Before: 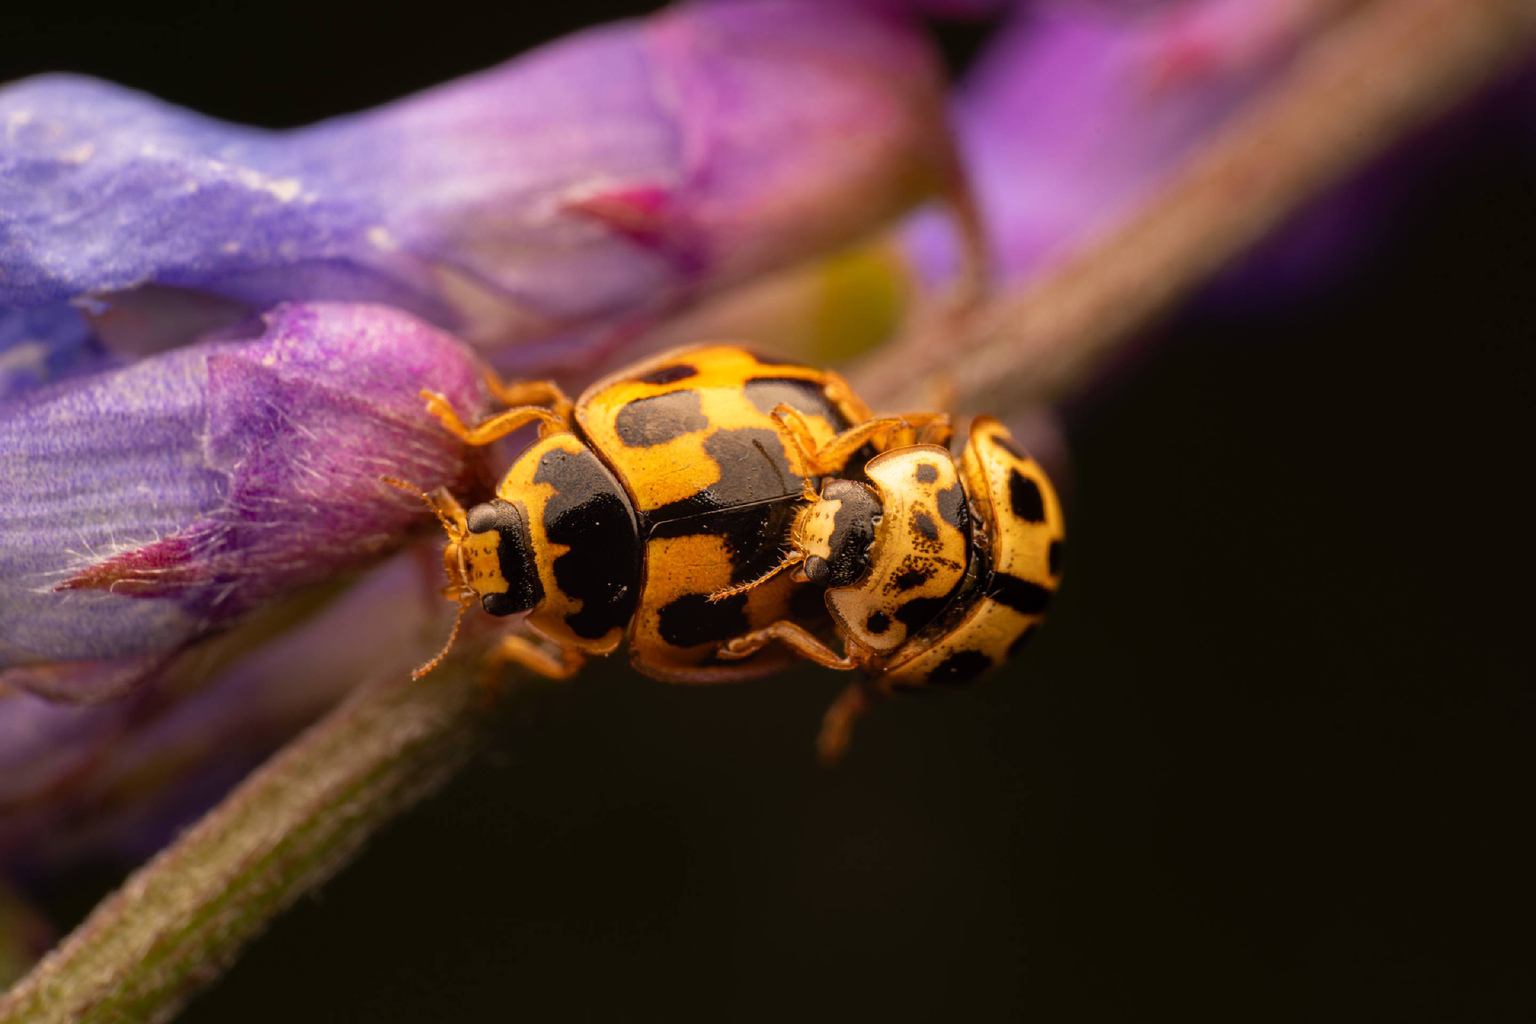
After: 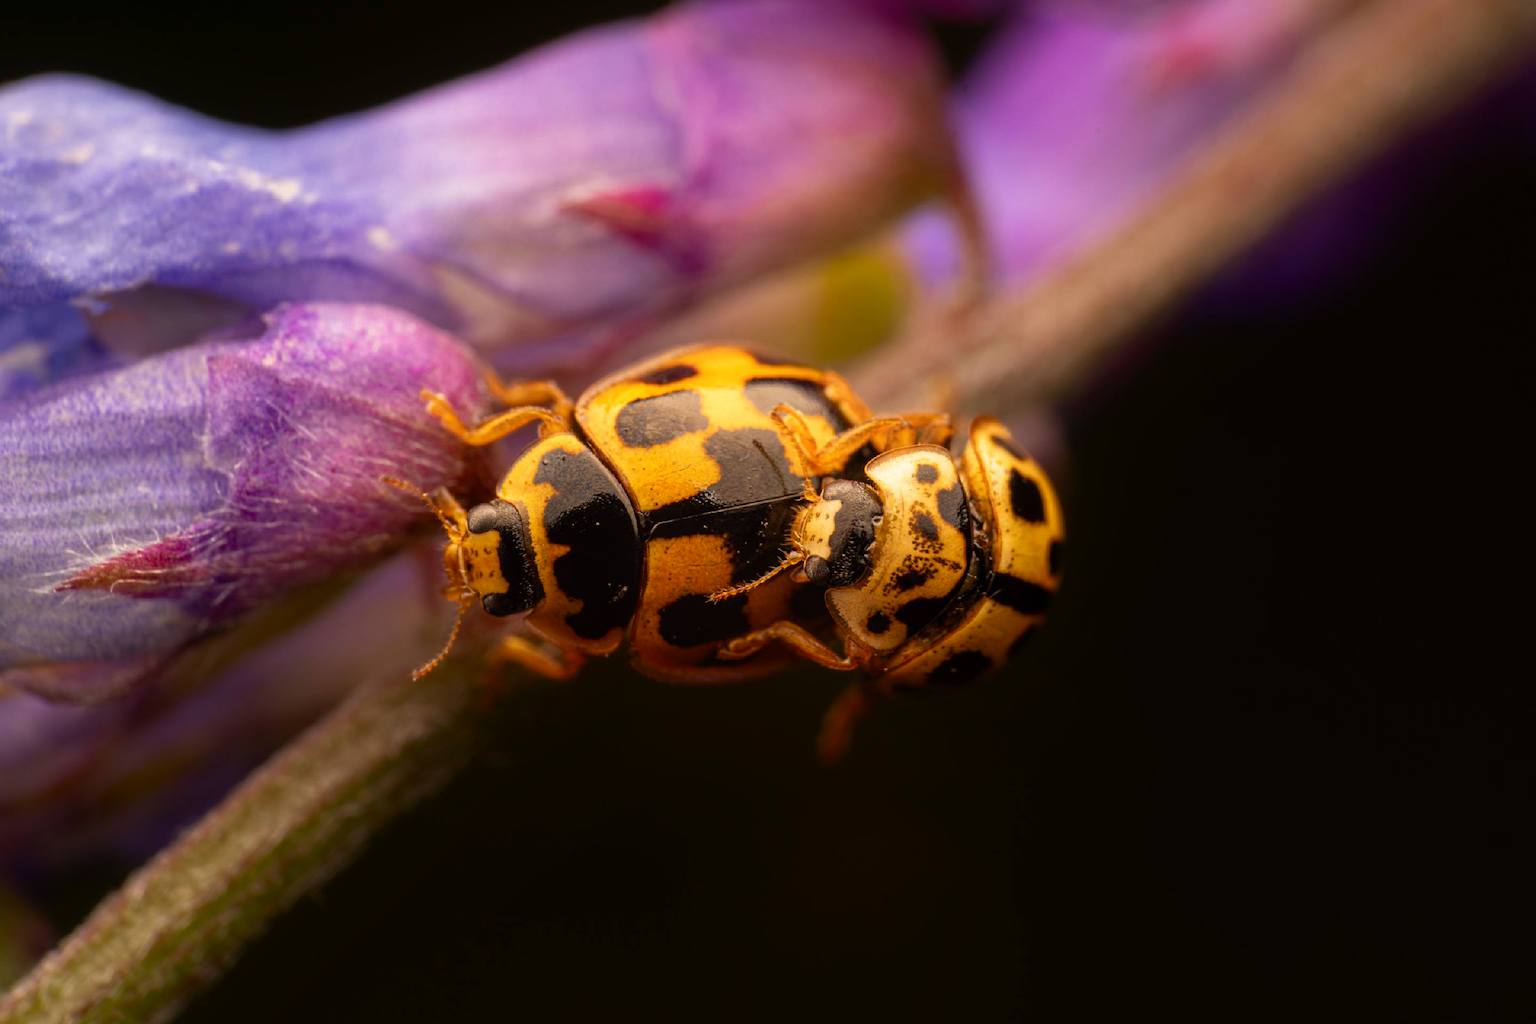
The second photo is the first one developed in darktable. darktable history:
shadows and highlights: shadows -40.15, highlights 62.88, soften with gaussian
